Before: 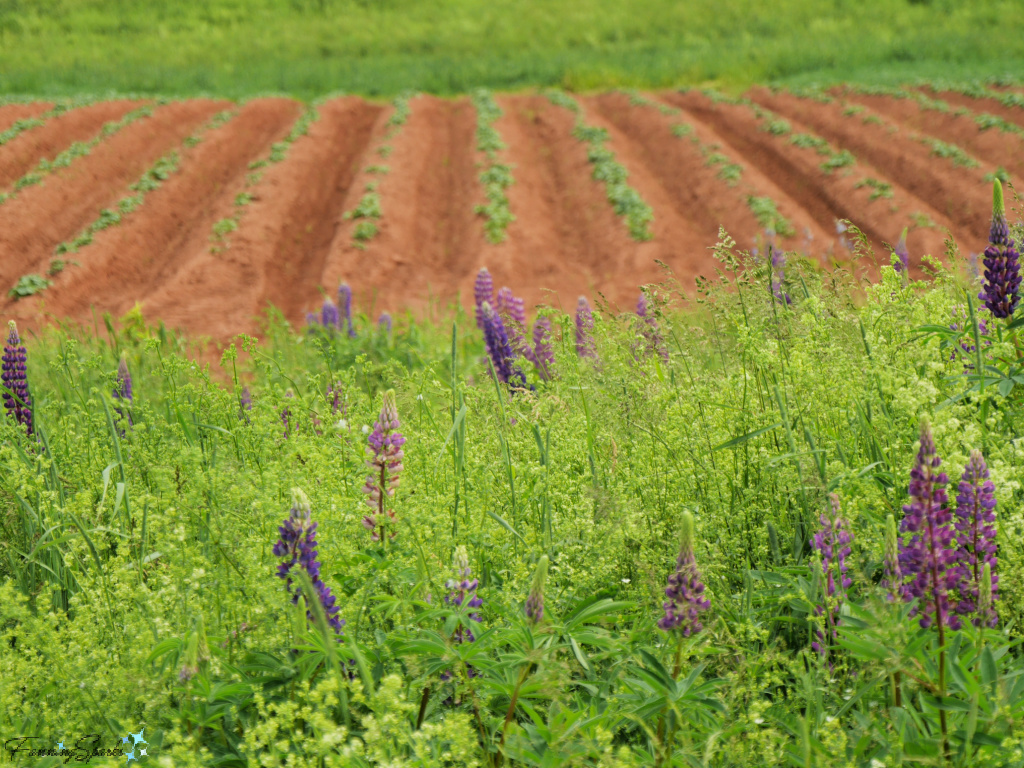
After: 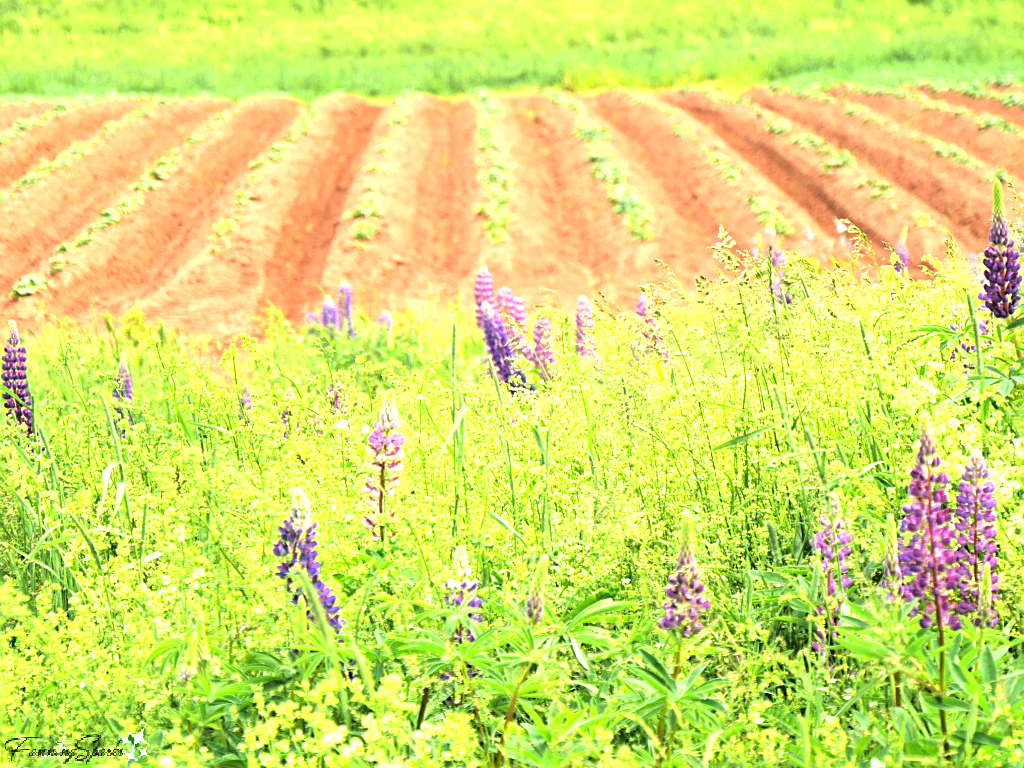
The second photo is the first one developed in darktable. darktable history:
exposure: black level correction 0, exposure 1.75 EV, compensate exposure bias true, compensate highlight preservation false
sharpen: on, module defaults
